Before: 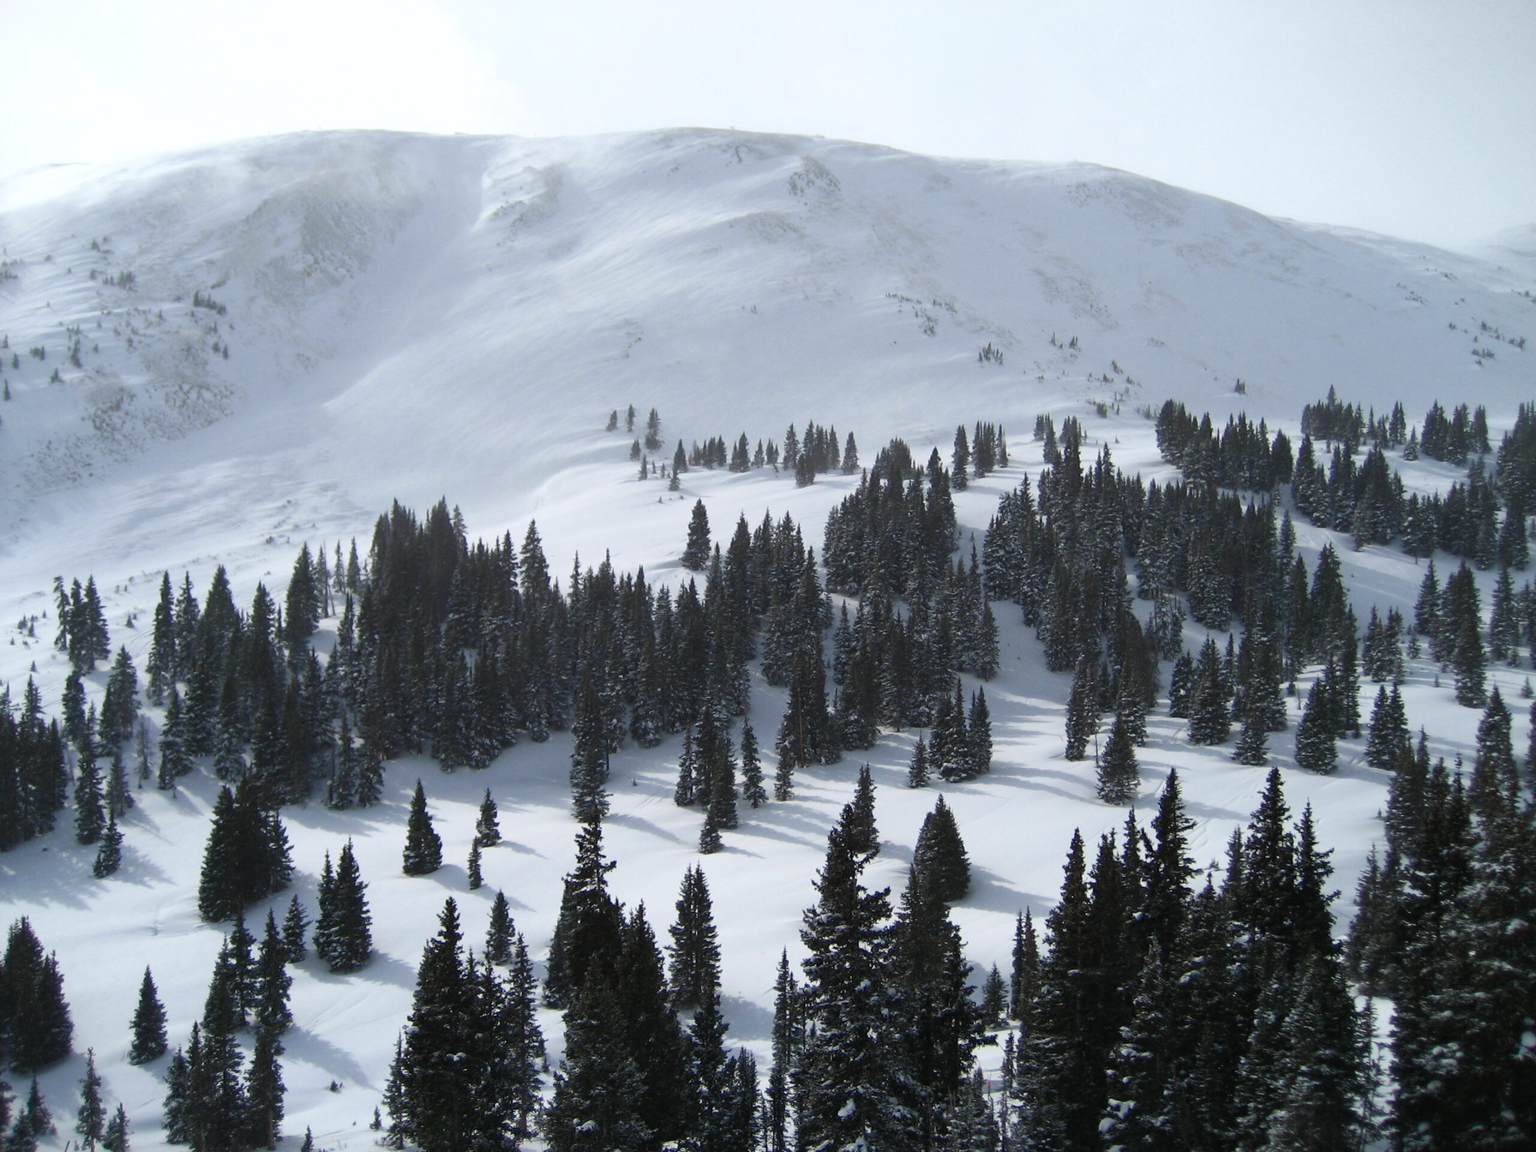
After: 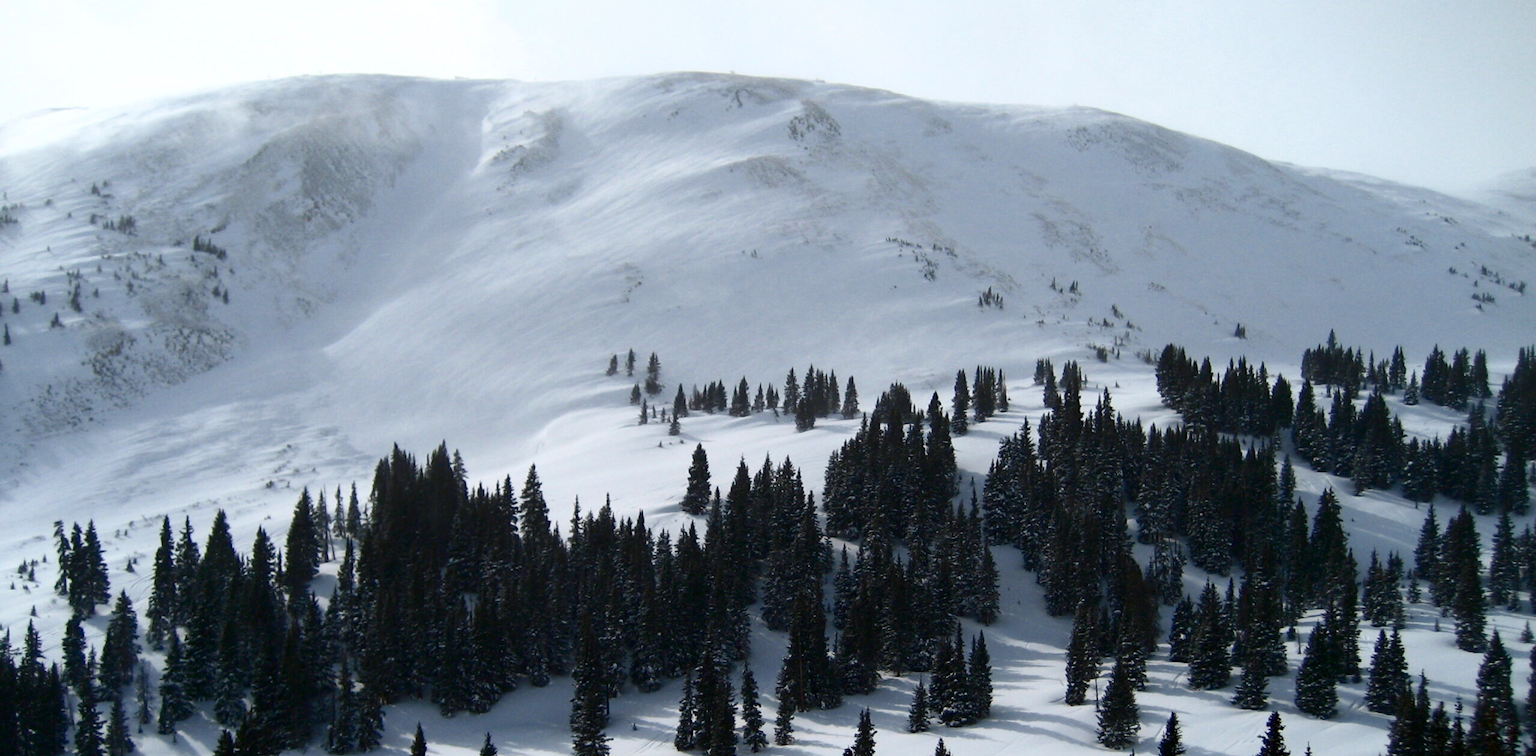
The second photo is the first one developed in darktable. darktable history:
crop and rotate: top 4.848%, bottom 29.503%
contrast brightness saturation: contrast 0.13, brightness -0.24, saturation 0.14
white balance: emerald 1
